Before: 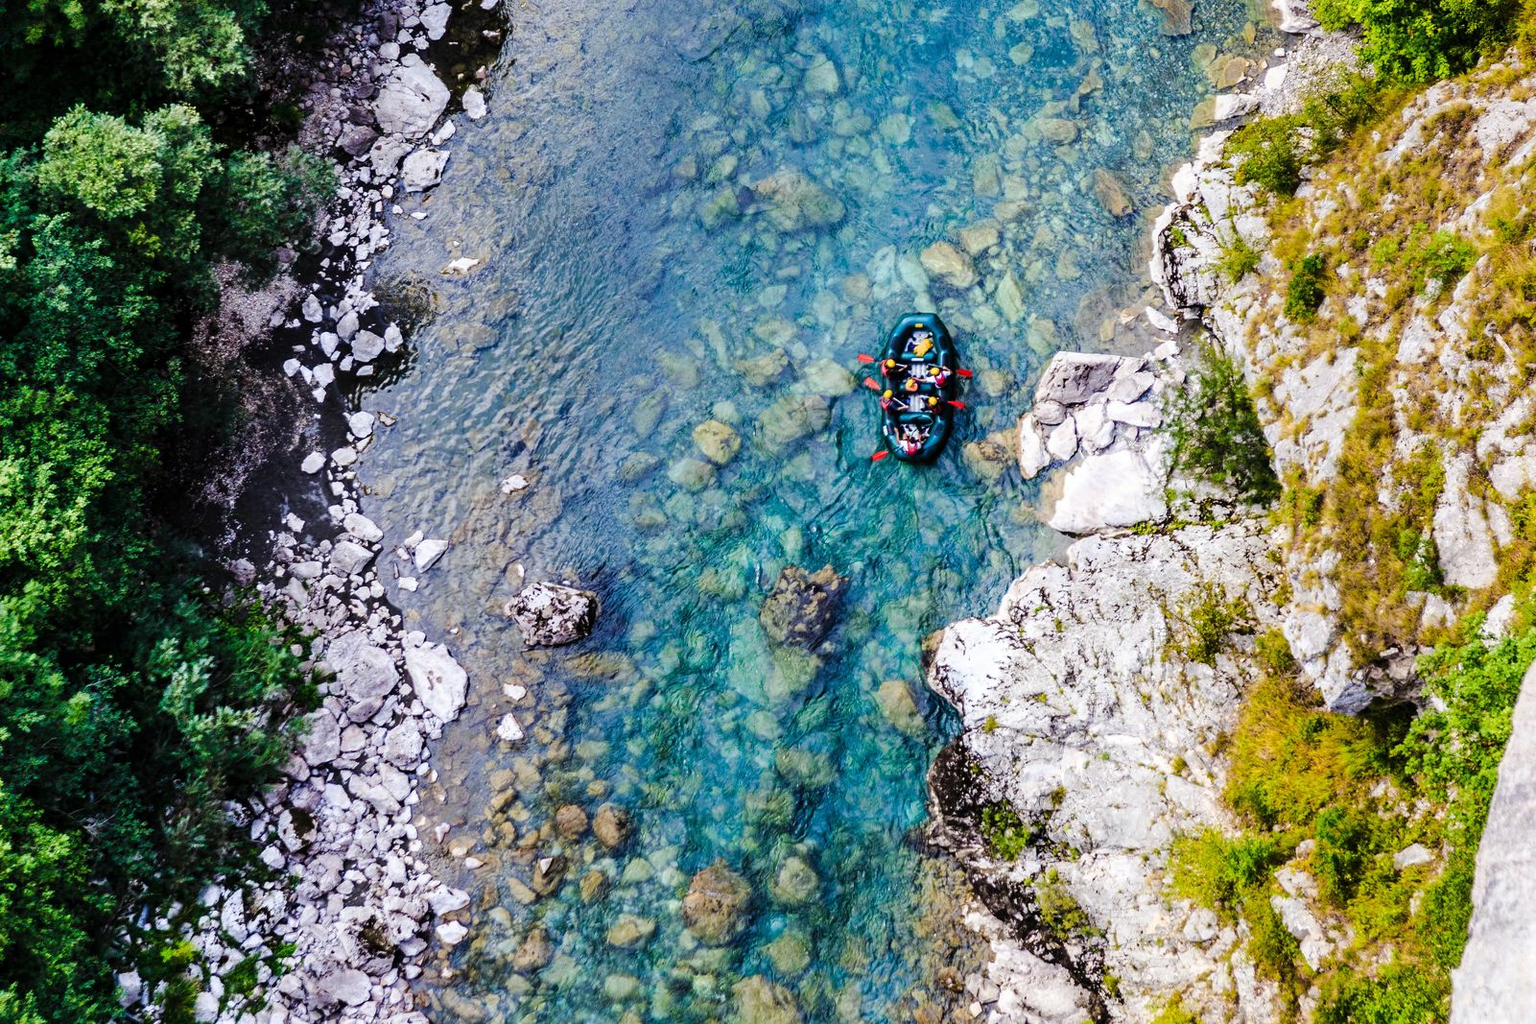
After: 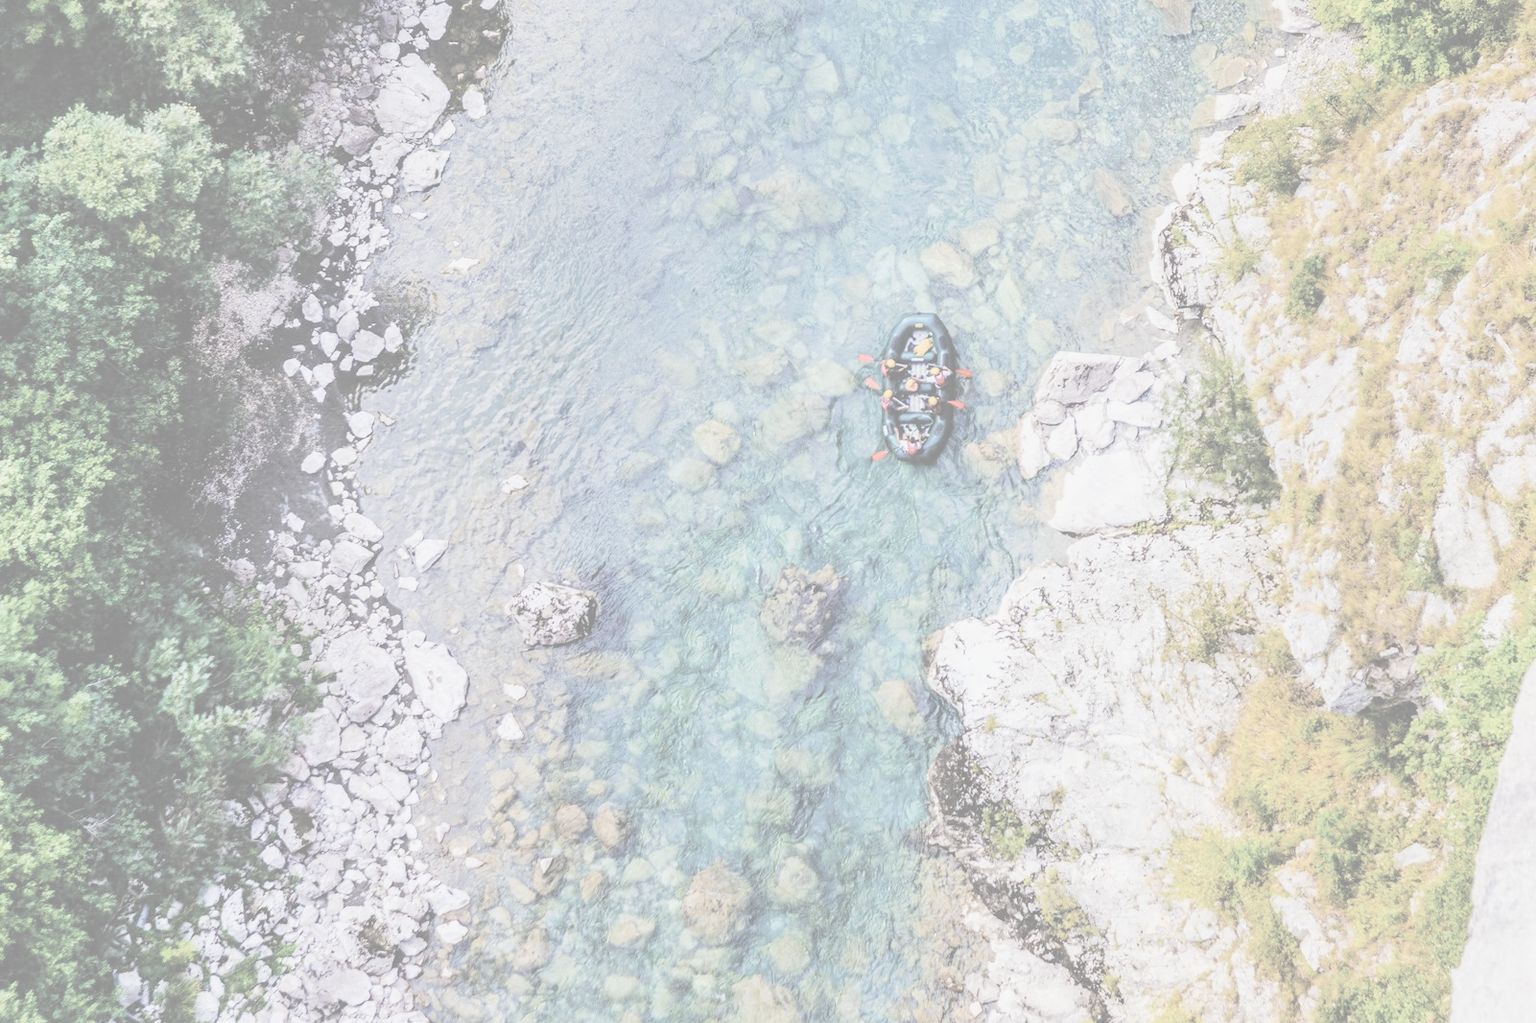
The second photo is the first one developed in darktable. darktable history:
levels: levels [0.093, 0.434, 0.988]
local contrast: detail 110%
contrast brightness saturation: contrast -0.319, brightness 0.737, saturation -0.763
